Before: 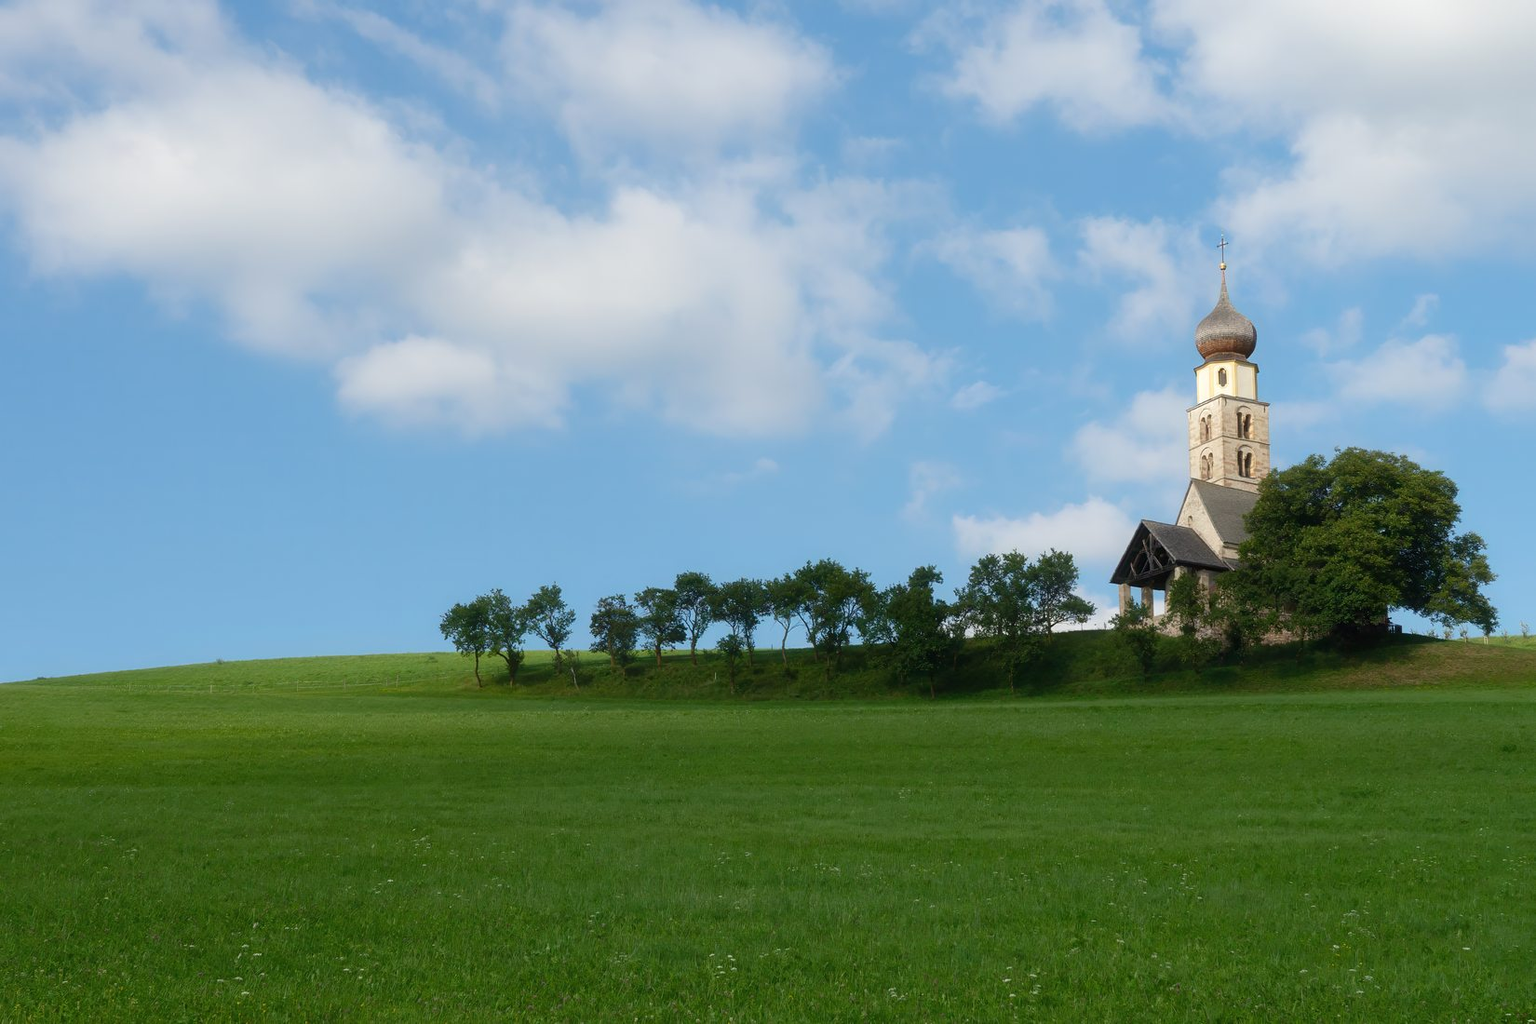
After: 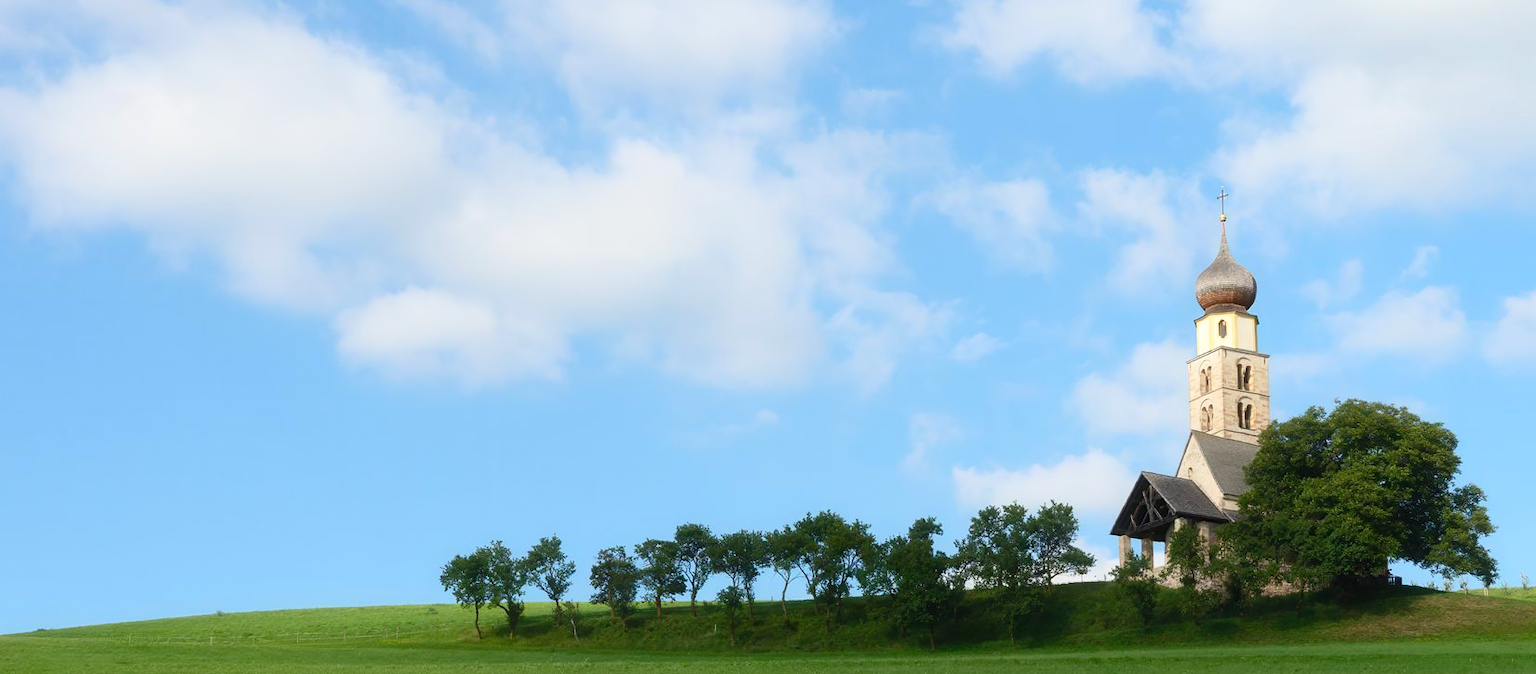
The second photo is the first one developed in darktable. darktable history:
contrast brightness saturation: contrast 0.2, brightness 0.141, saturation 0.142
crop and rotate: top 4.762%, bottom 29.319%
